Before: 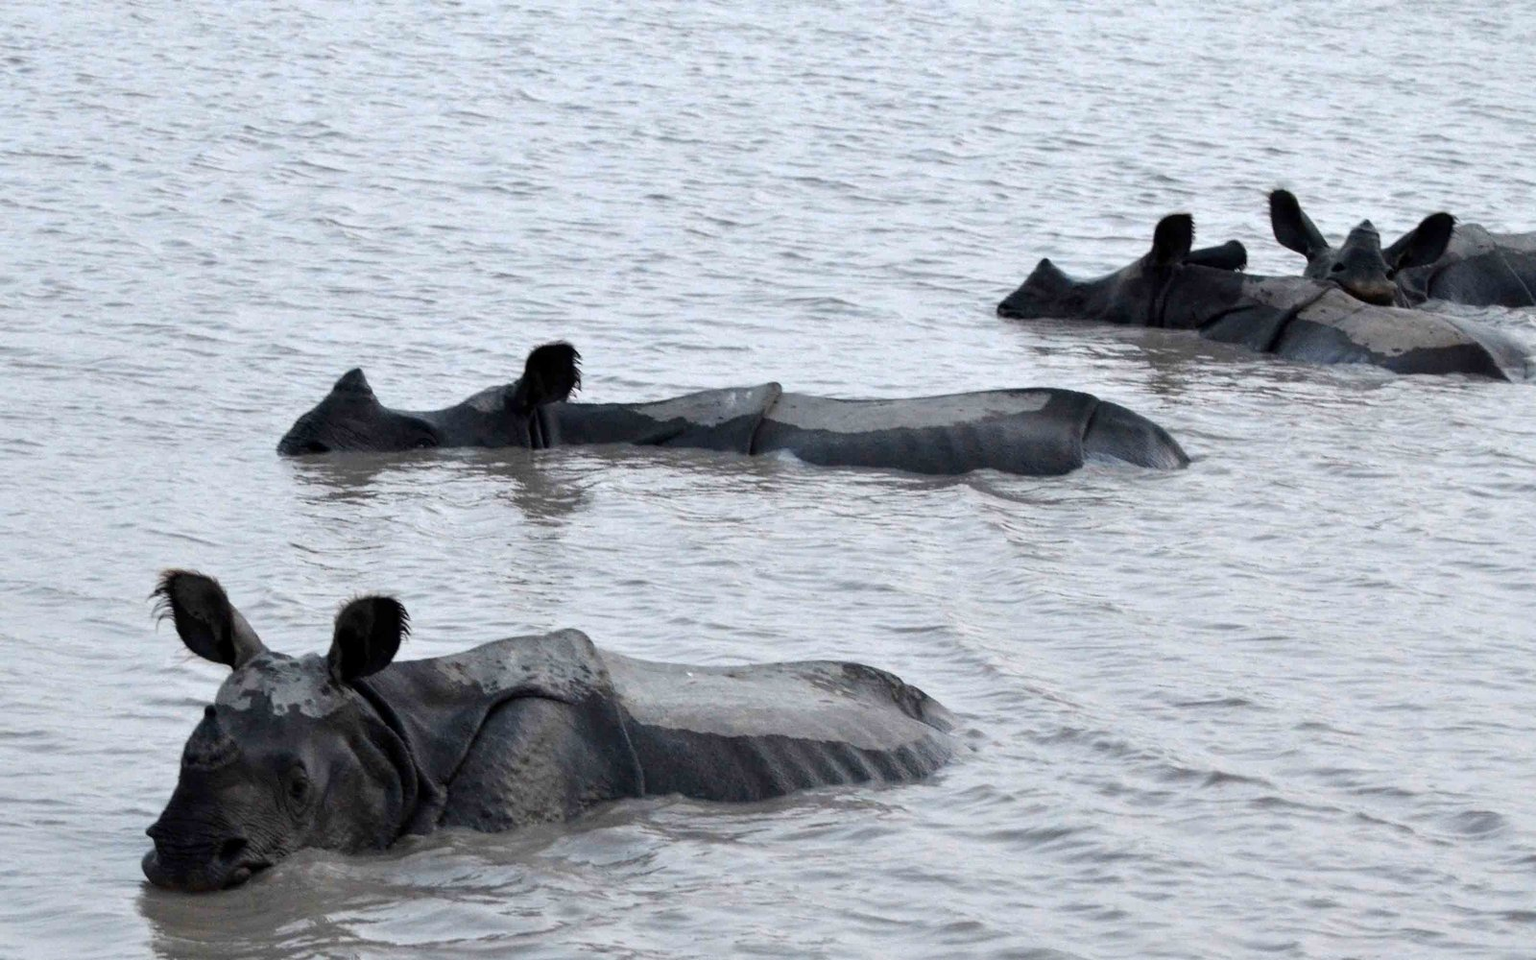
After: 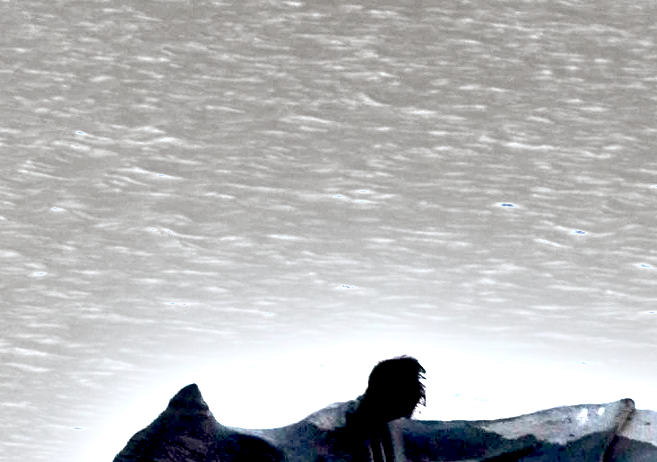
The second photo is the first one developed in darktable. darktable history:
exposure: black level correction 0.014, exposure 1.767 EV, compensate exposure bias true, compensate highlight preservation false
crop and rotate: left 11.221%, top 0.058%, right 47.71%, bottom 53.645%
shadows and highlights: soften with gaussian
